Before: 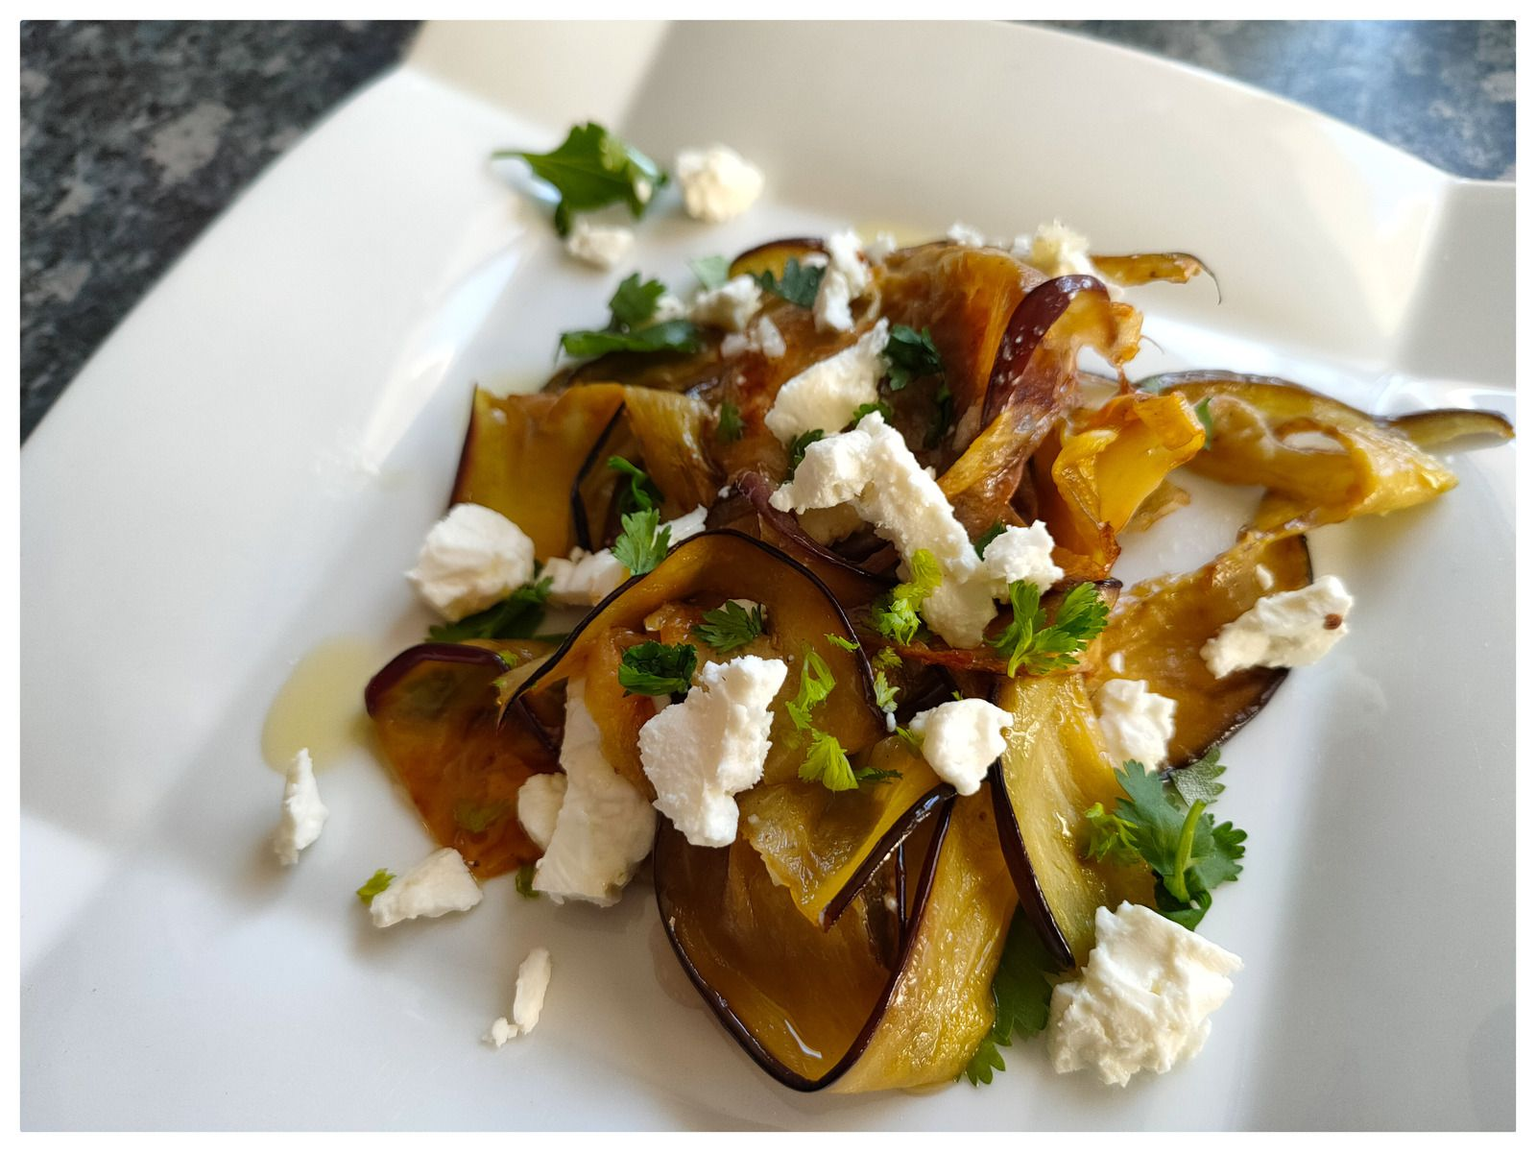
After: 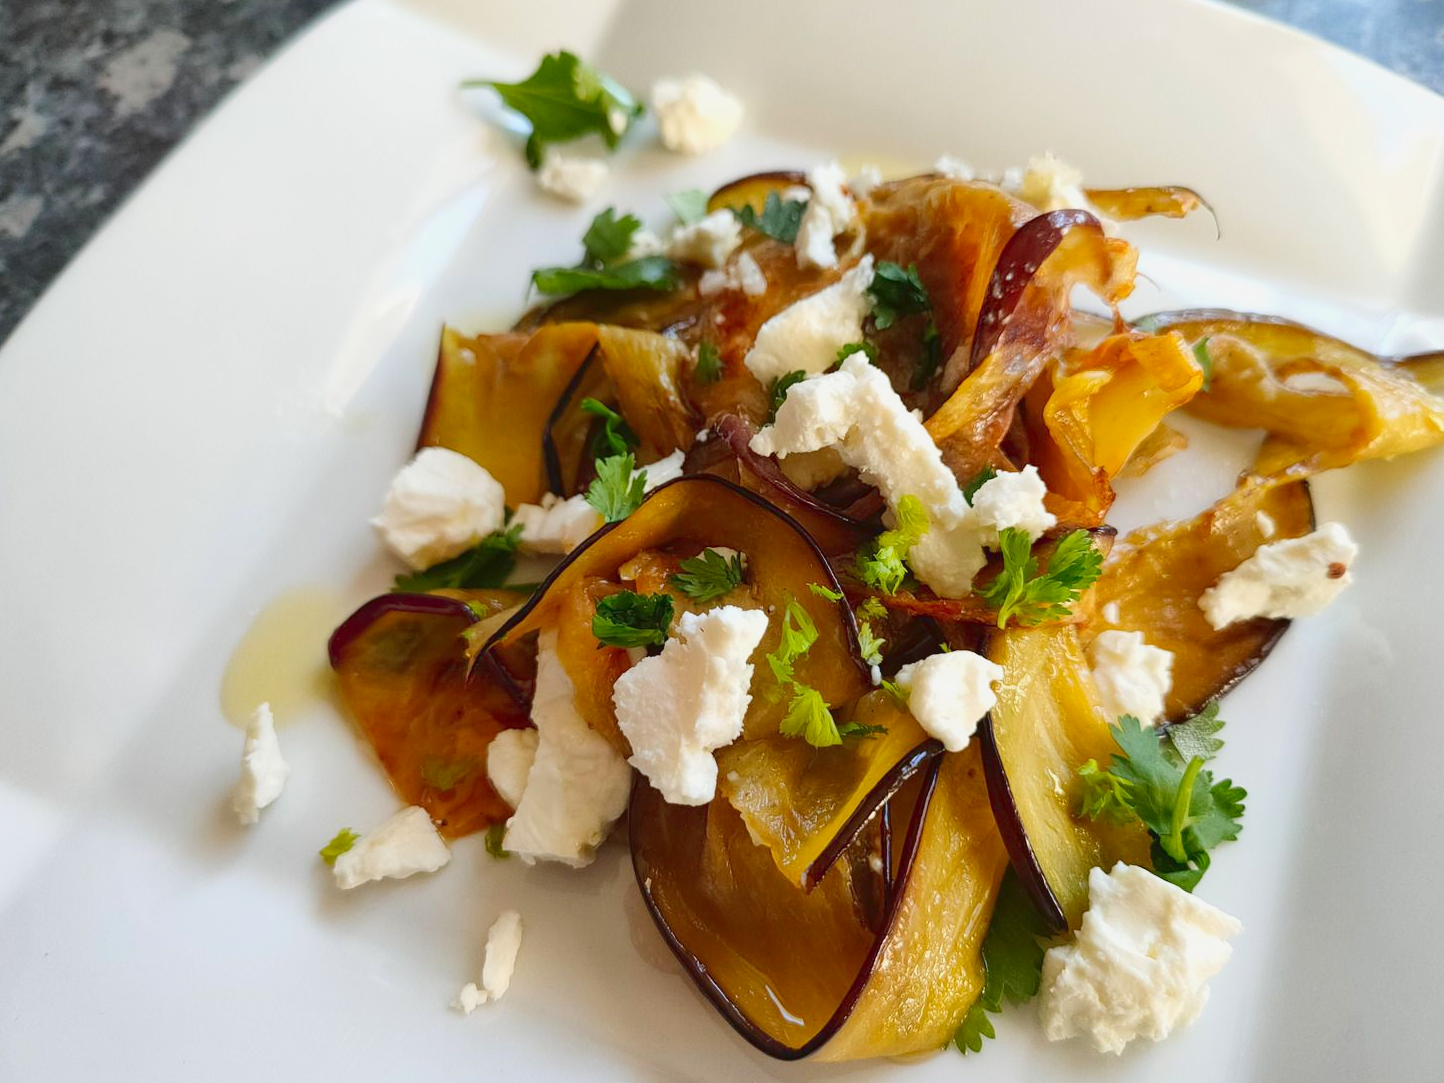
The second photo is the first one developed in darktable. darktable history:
tone curve: curves: ch0 [(0, 0.047) (0.199, 0.263) (0.47, 0.555) (0.805, 0.839) (1, 0.962)], color space Lab, linked channels, preserve colors none
crop: left 3.305%, top 6.436%, right 6.389%, bottom 3.258%
